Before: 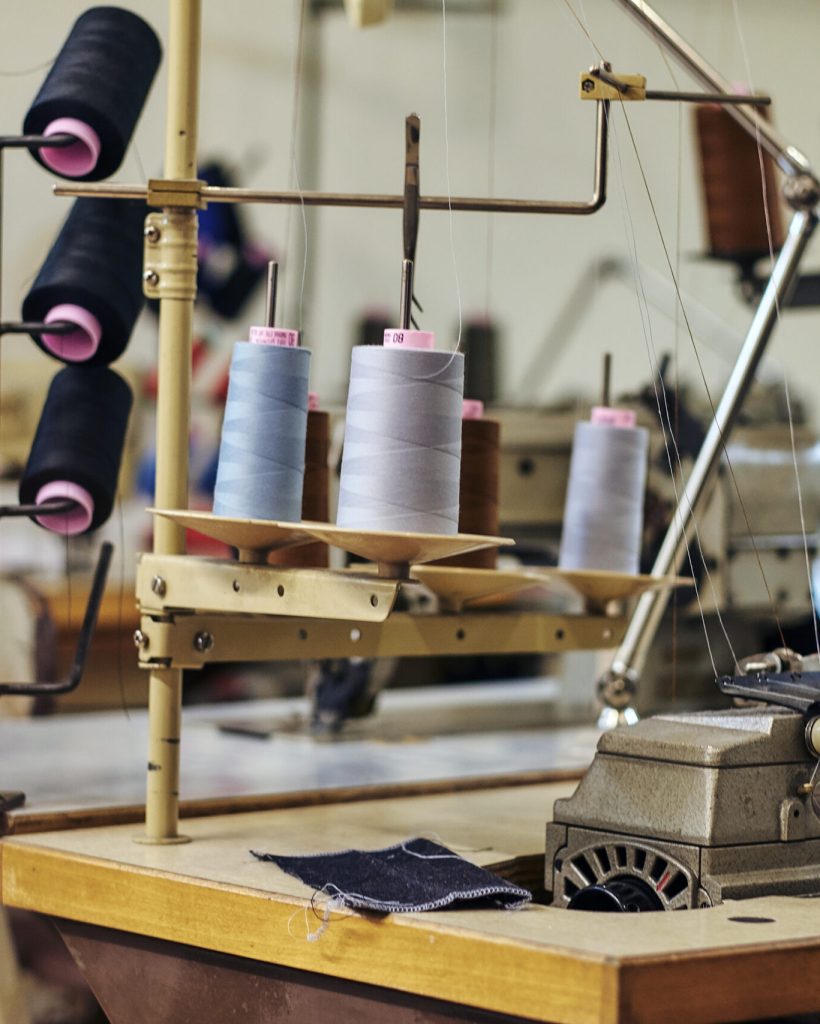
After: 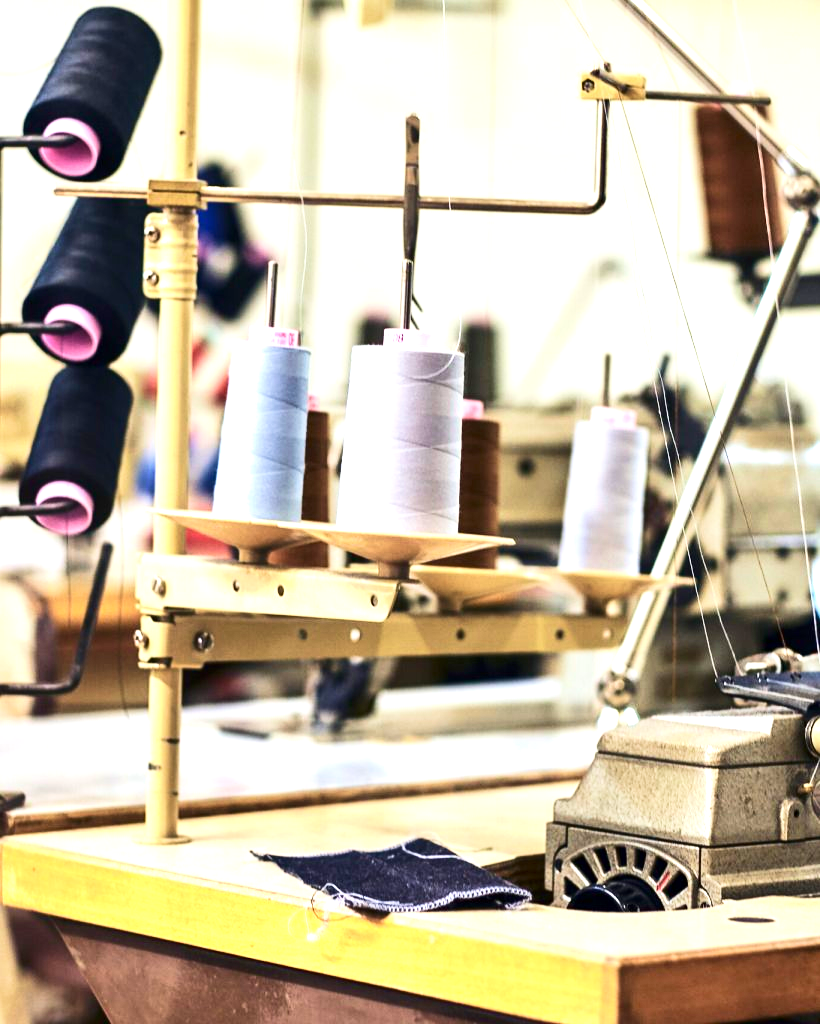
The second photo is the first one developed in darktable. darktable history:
velvia: on, module defaults
exposure: black level correction 0.001, exposure 1.398 EV, compensate exposure bias true, compensate highlight preservation false
contrast brightness saturation: contrast 0.22
tone equalizer: on, module defaults
